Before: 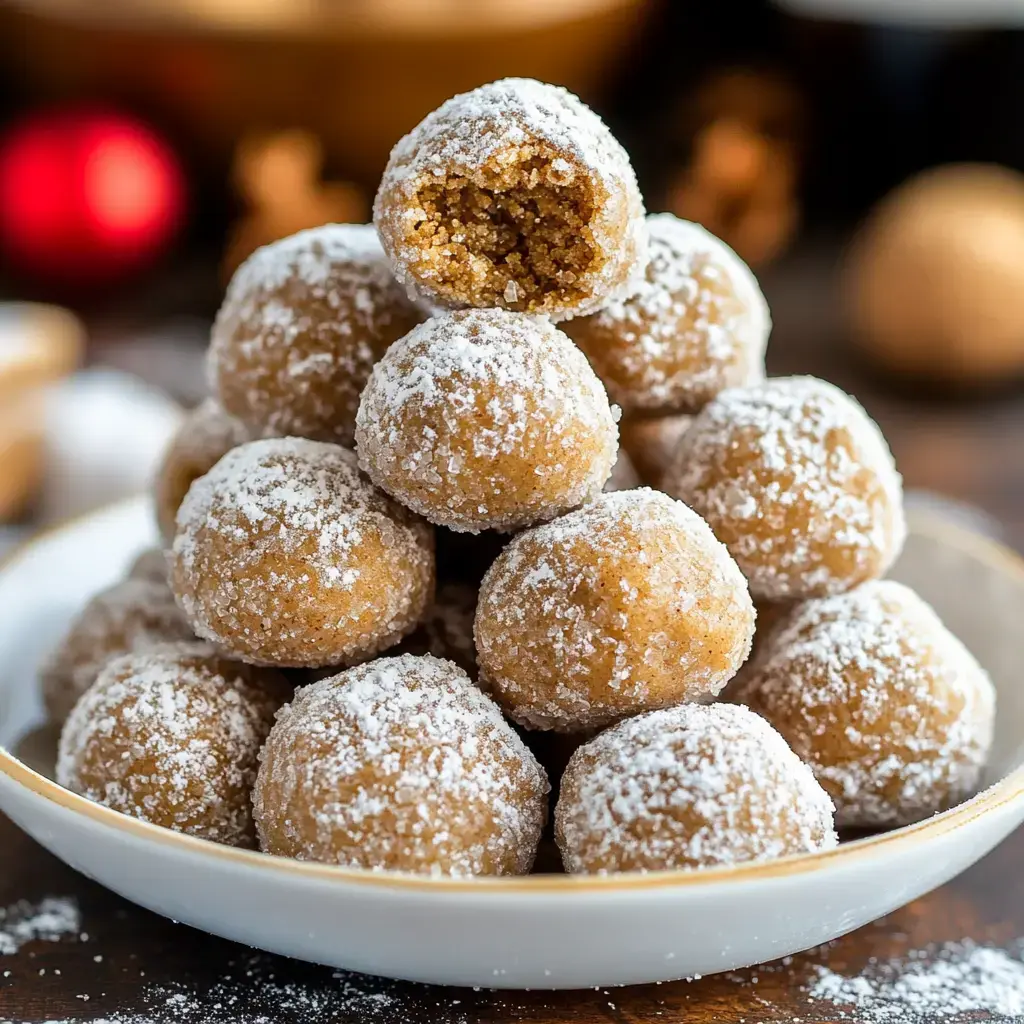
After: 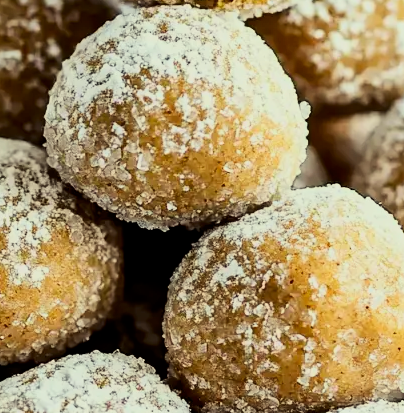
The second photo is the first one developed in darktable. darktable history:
crop: left 30.436%, top 29.67%, right 30.064%, bottom 29.959%
contrast brightness saturation: contrast 0.22
color correction: highlights a* -5.88, highlights b* 10.89
filmic rgb: middle gray luminance 29.01%, black relative exposure -10.35 EV, white relative exposure 5.47 EV, target black luminance 0%, hardness 3.96, latitude 1.71%, contrast 1.122, highlights saturation mix 5.28%, shadows ↔ highlights balance 15.5%, color science v6 (2022)
